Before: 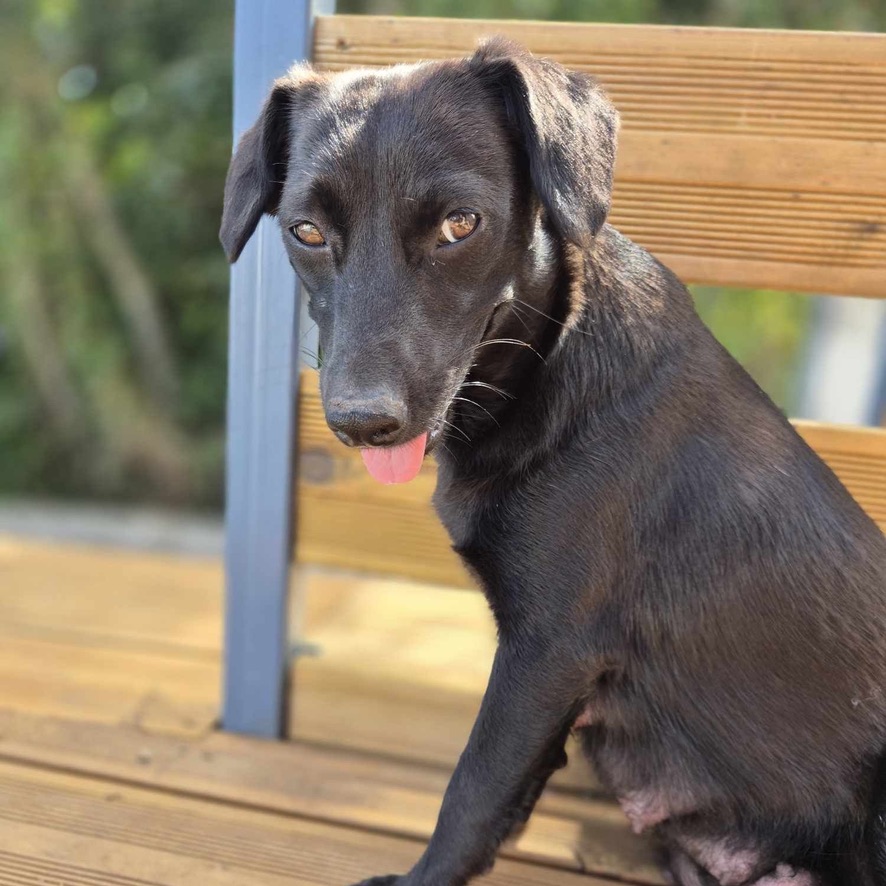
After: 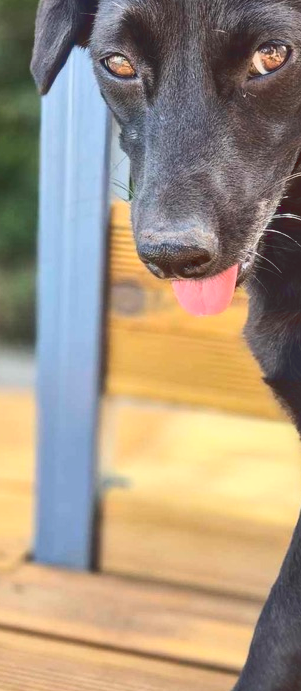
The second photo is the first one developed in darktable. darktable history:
tone curve: curves: ch0 [(0, 0) (0.003, 0.117) (0.011, 0.125) (0.025, 0.133) (0.044, 0.144) (0.069, 0.152) (0.1, 0.167) (0.136, 0.186) (0.177, 0.21) (0.224, 0.244) (0.277, 0.295) (0.335, 0.357) (0.399, 0.445) (0.468, 0.531) (0.543, 0.629) (0.623, 0.716) (0.709, 0.803) (0.801, 0.876) (0.898, 0.939) (1, 1)], color space Lab, linked channels, preserve colors none
local contrast: detail 118%
crop and rotate: left 21.413%, top 19.014%, right 44.542%, bottom 2.983%
